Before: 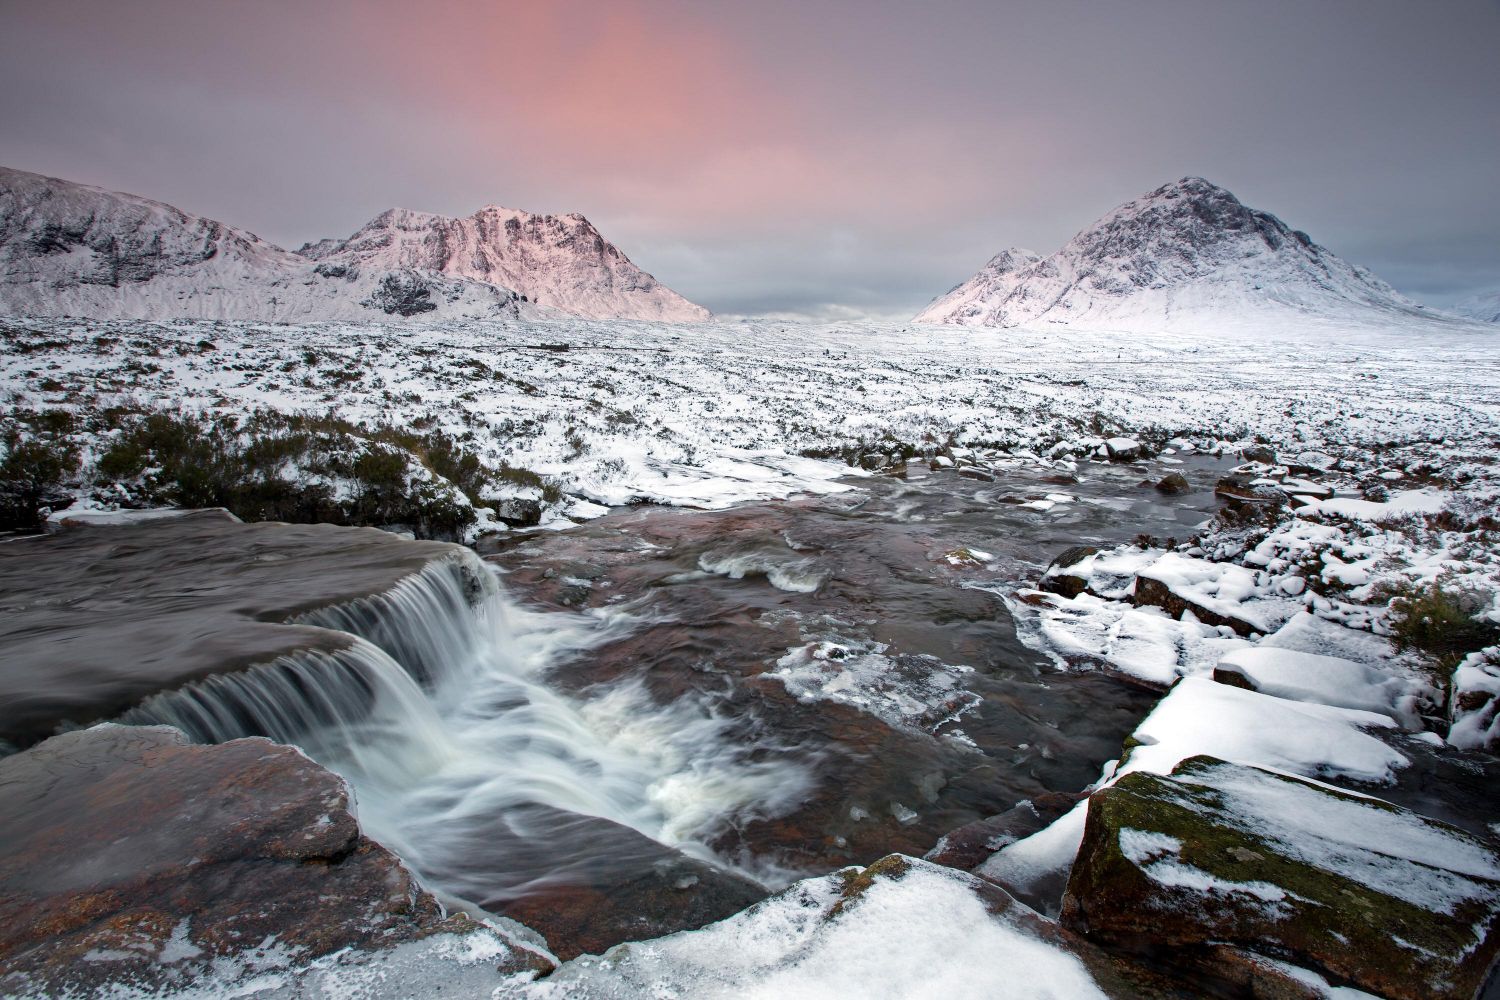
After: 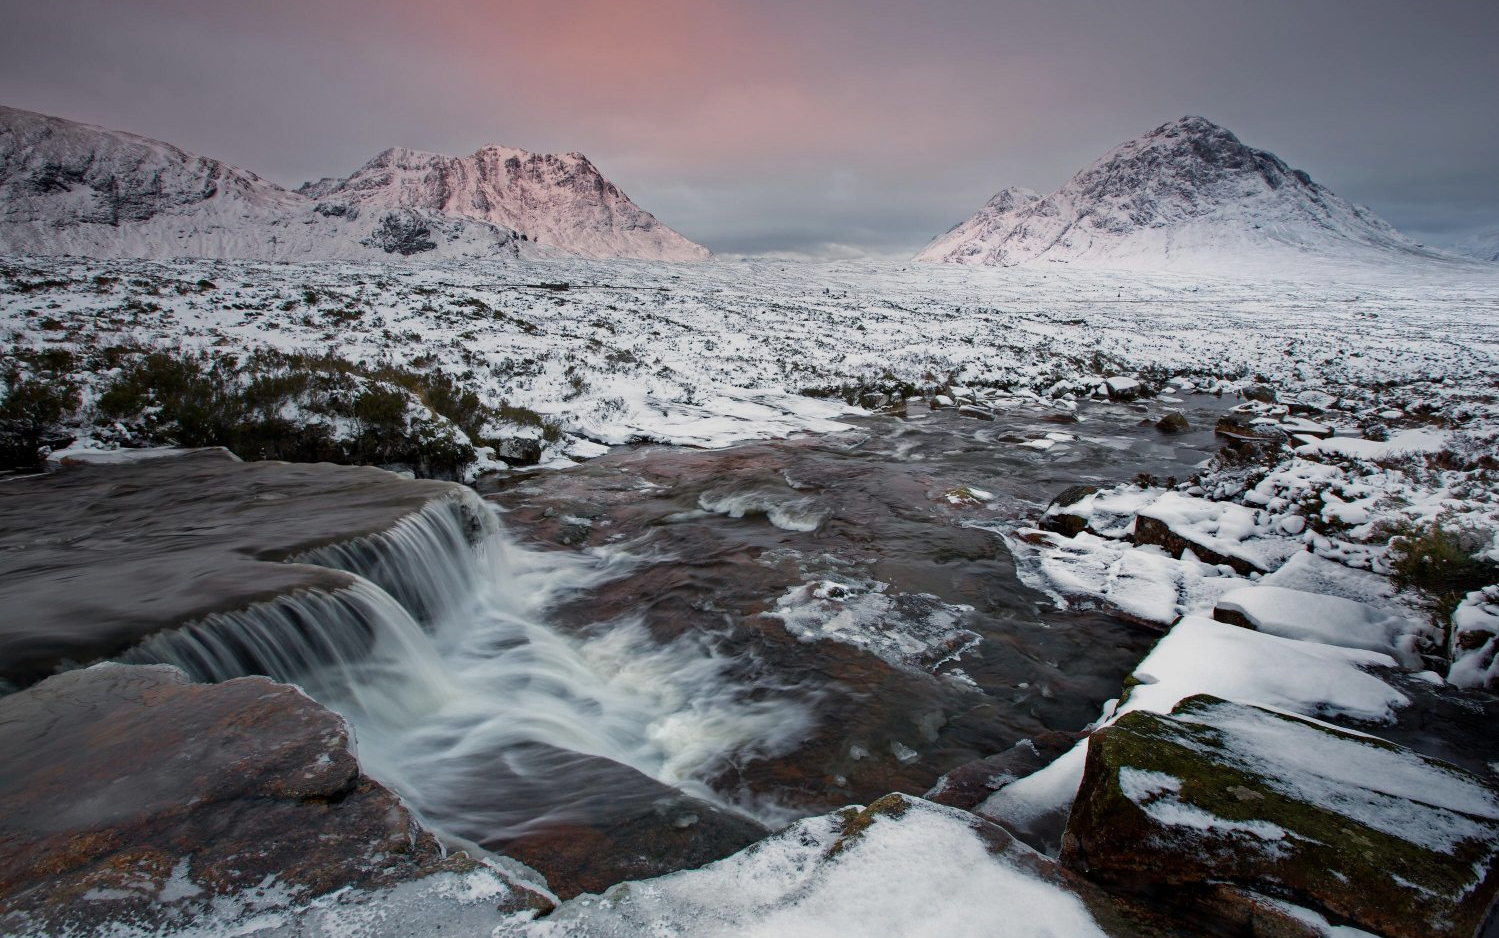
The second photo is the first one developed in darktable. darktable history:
crop and rotate: top 6.147%
exposure: exposure -0.487 EV, compensate exposure bias true, compensate highlight preservation false
